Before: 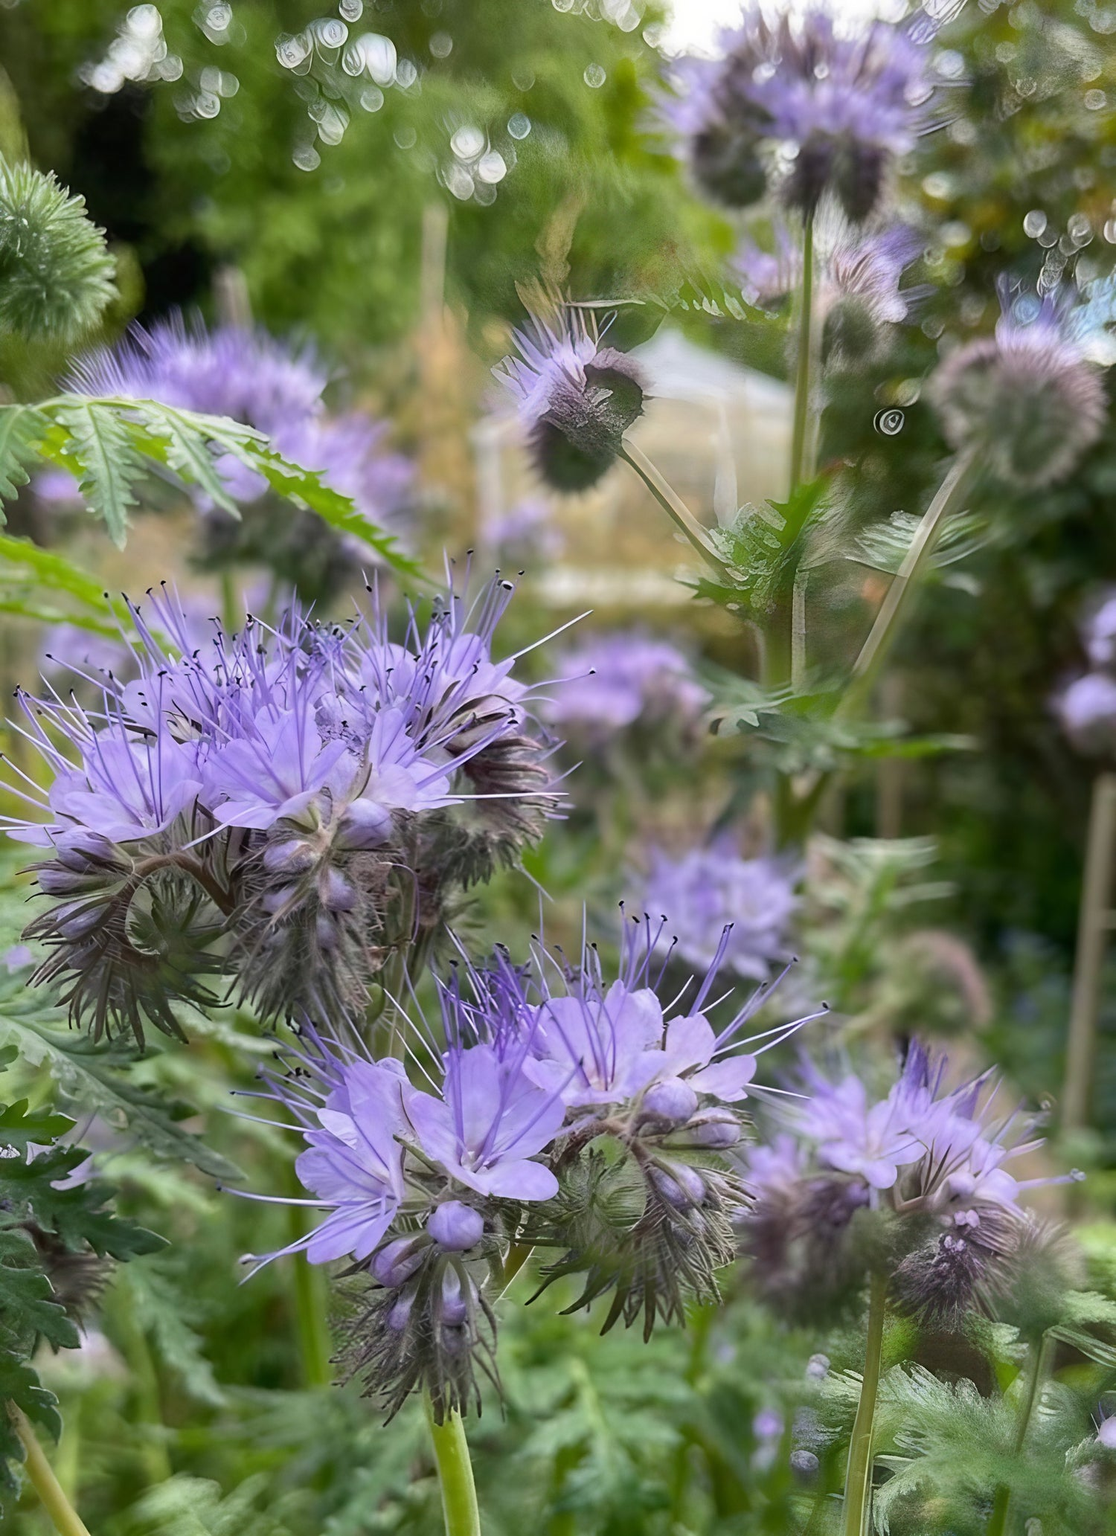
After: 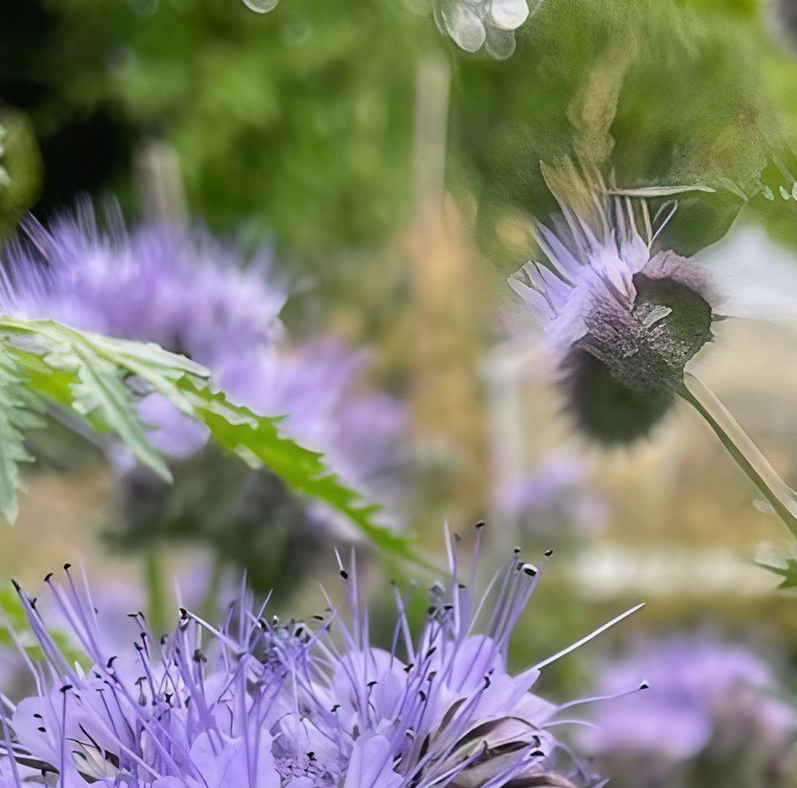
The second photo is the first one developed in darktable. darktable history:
crop: left 10.192%, top 10.517%, right 36.67%, bottom 51.294%
